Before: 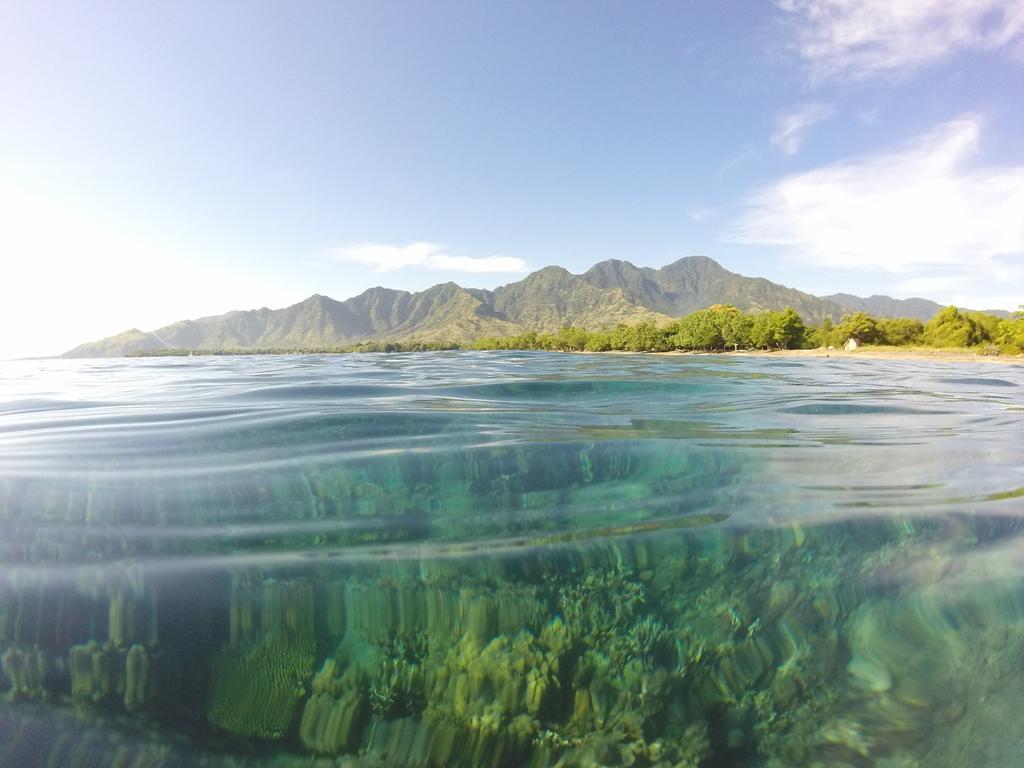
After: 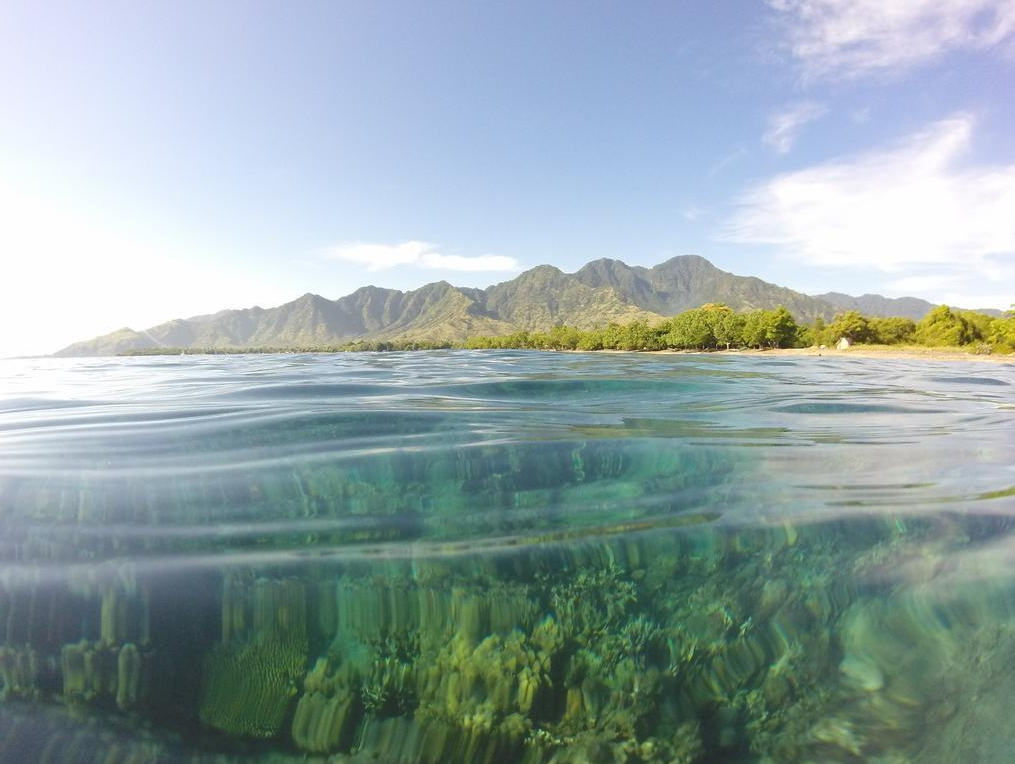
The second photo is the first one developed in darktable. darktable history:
crop and rotate: left 0.792%, top 0.156%, bottom 0.33%
